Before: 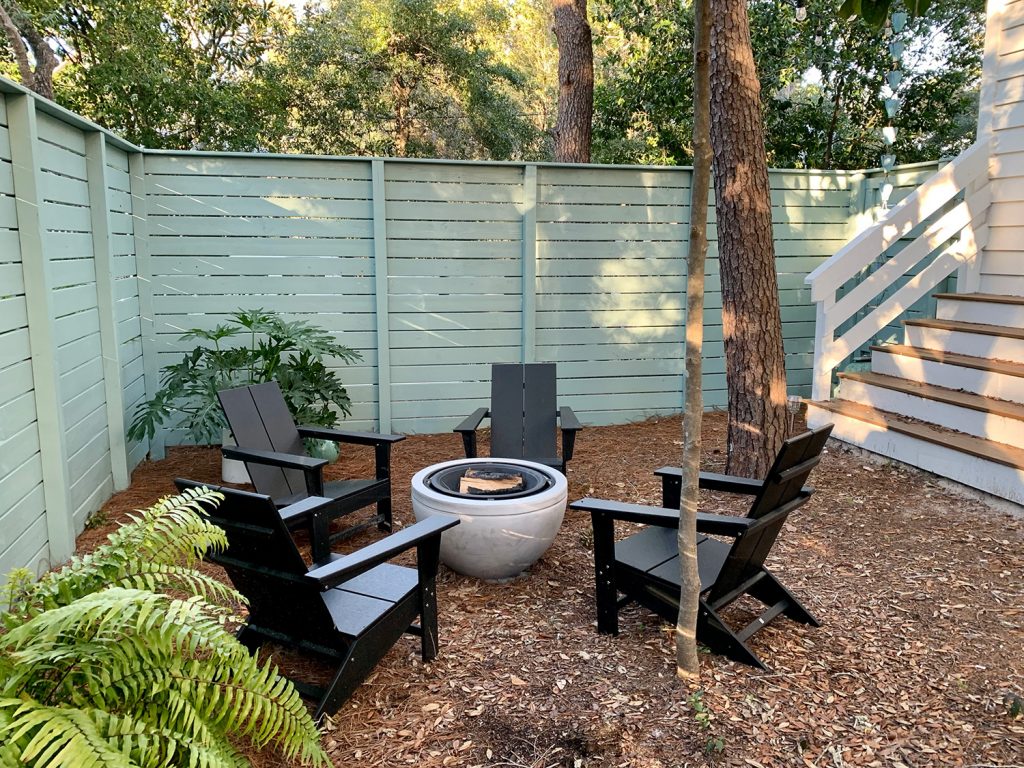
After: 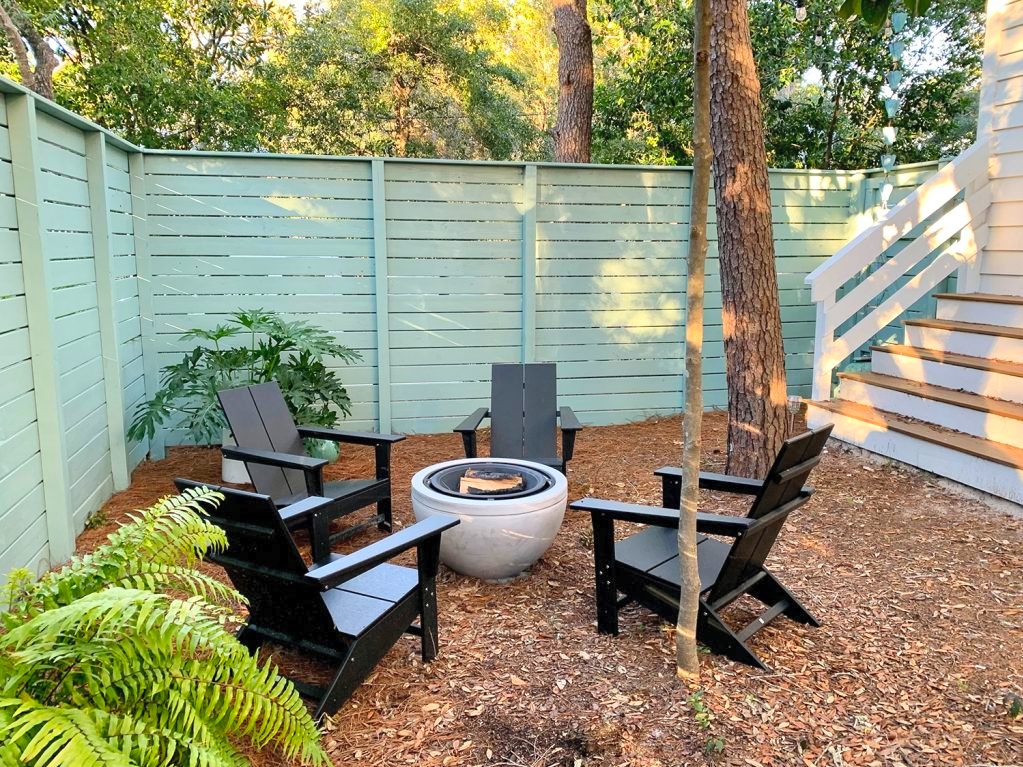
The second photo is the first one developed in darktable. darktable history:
levels: levels [0, 0.498, 0.996]
contrast brightness saturation: contrast 0.07, brightness 0.172, saturation 0.396
crop: left 0.014%
